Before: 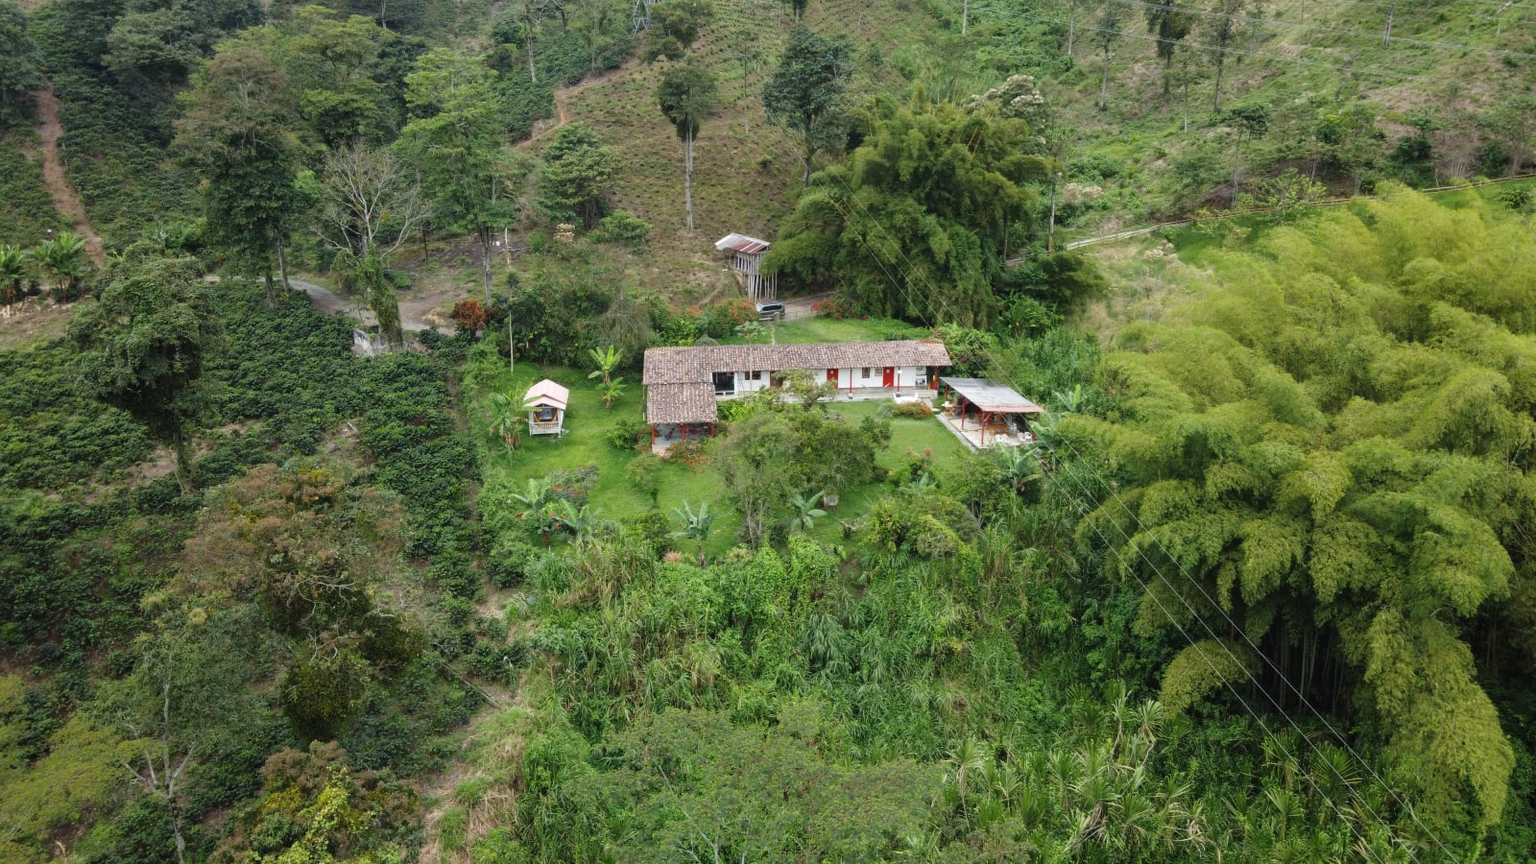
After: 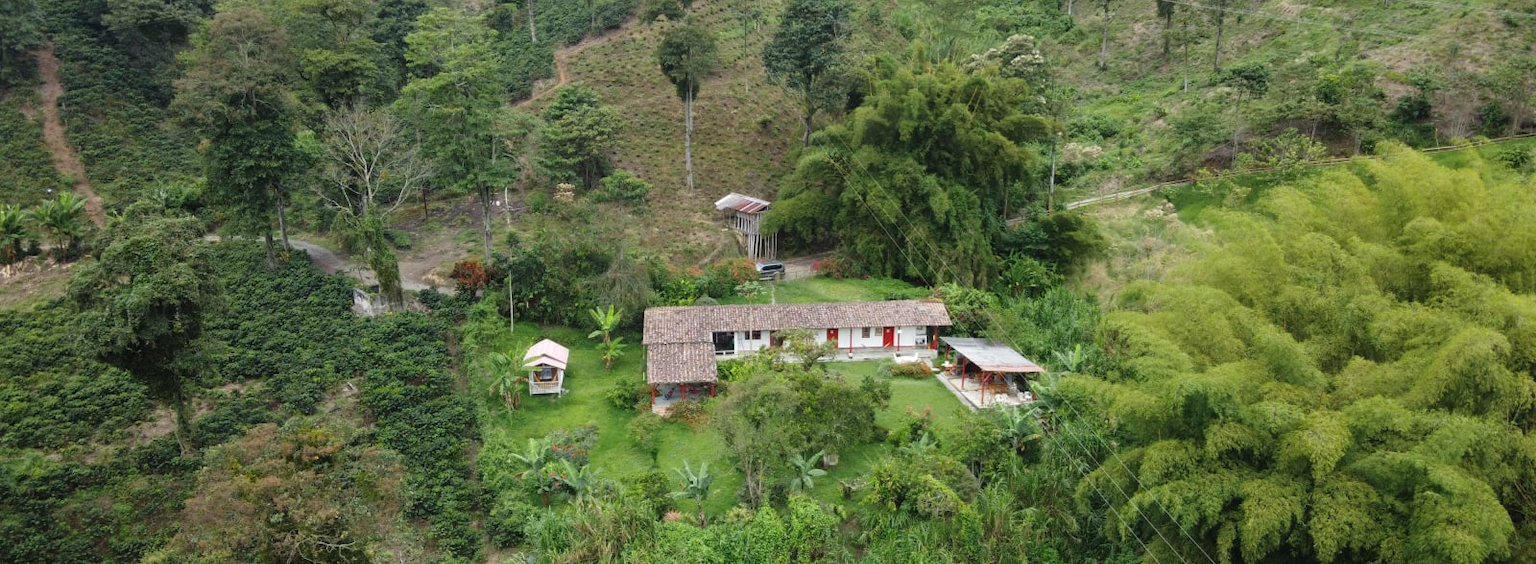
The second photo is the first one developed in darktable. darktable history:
crop and rotate: top 4.746%, bottom 29.825%
